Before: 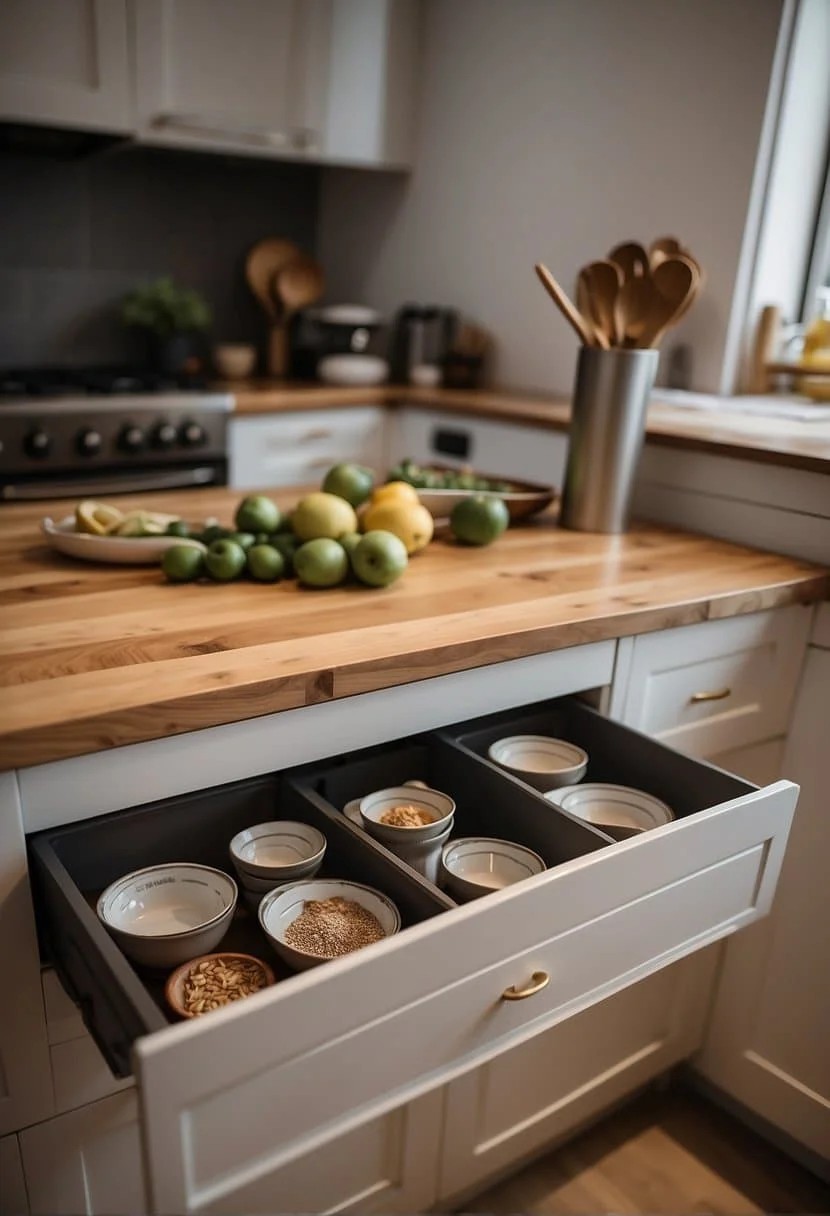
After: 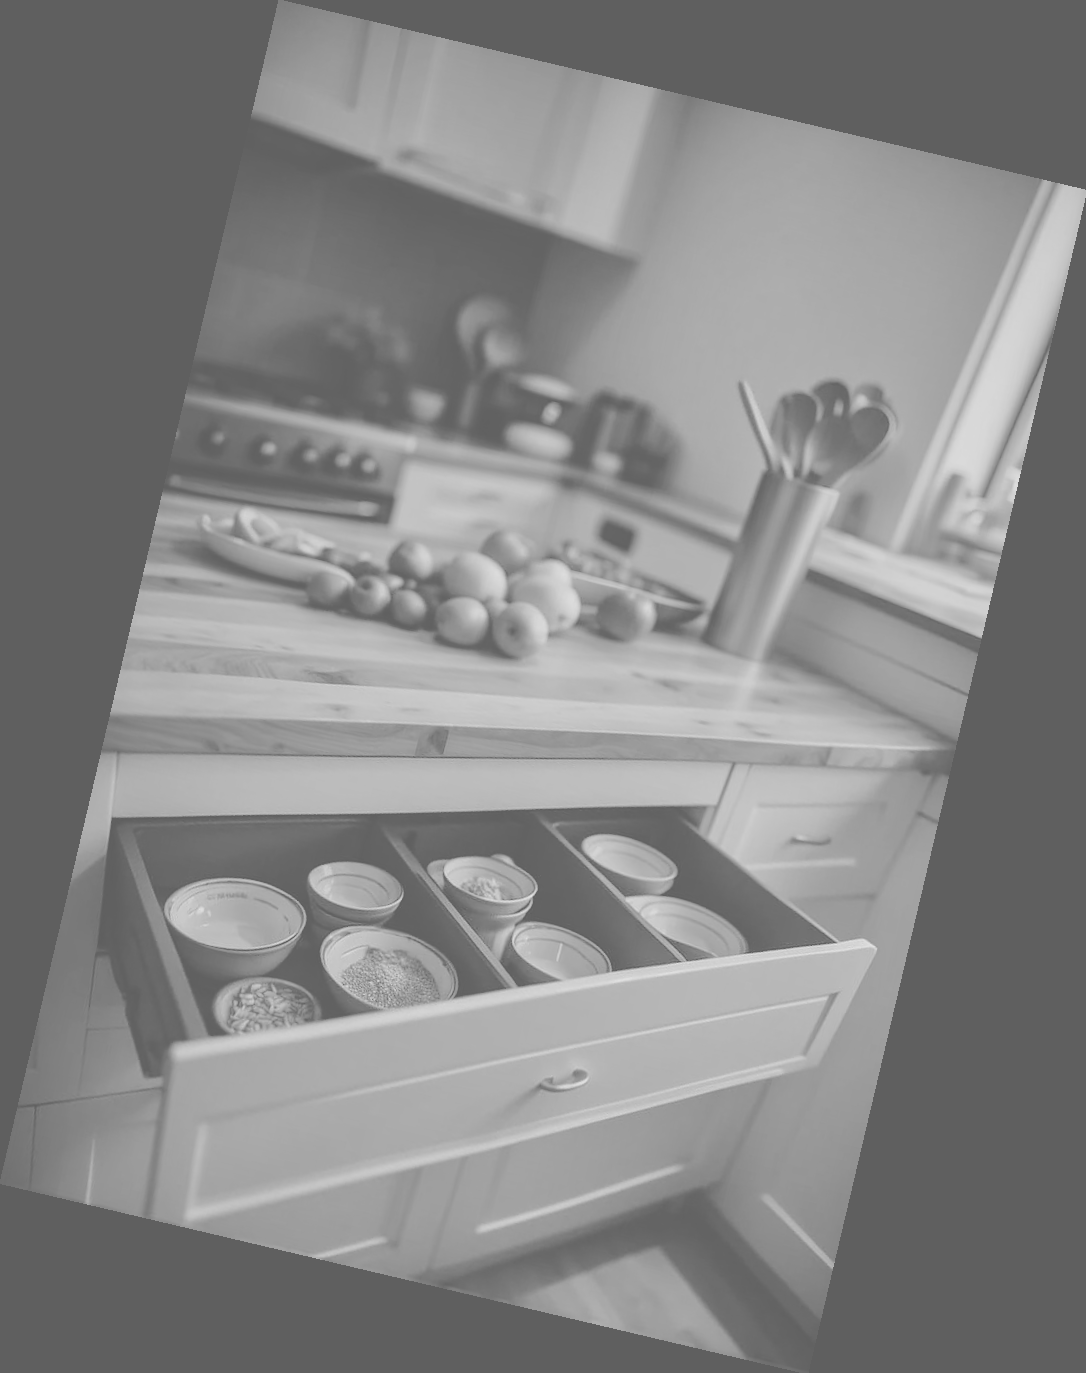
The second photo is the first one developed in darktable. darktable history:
monochrome: a -4.13, b 5.16, size 1
colorize: saturation 51%, source mix 50.67%, lightness 50.67%
tone equalizer: -8 EV 0.001 EV, -7 EV -0.004 EV, -6 EV 0.009 EV, -5 EV 0.032 EV, -4 EV 0.276 EV, -3 EV 0.644 EV, -2 EV 0.584 EV, -1 EV 0.187 EV, +0 EV 0.024 EV
rotate and perspective: rotation 13.27°, automatic cropping off
